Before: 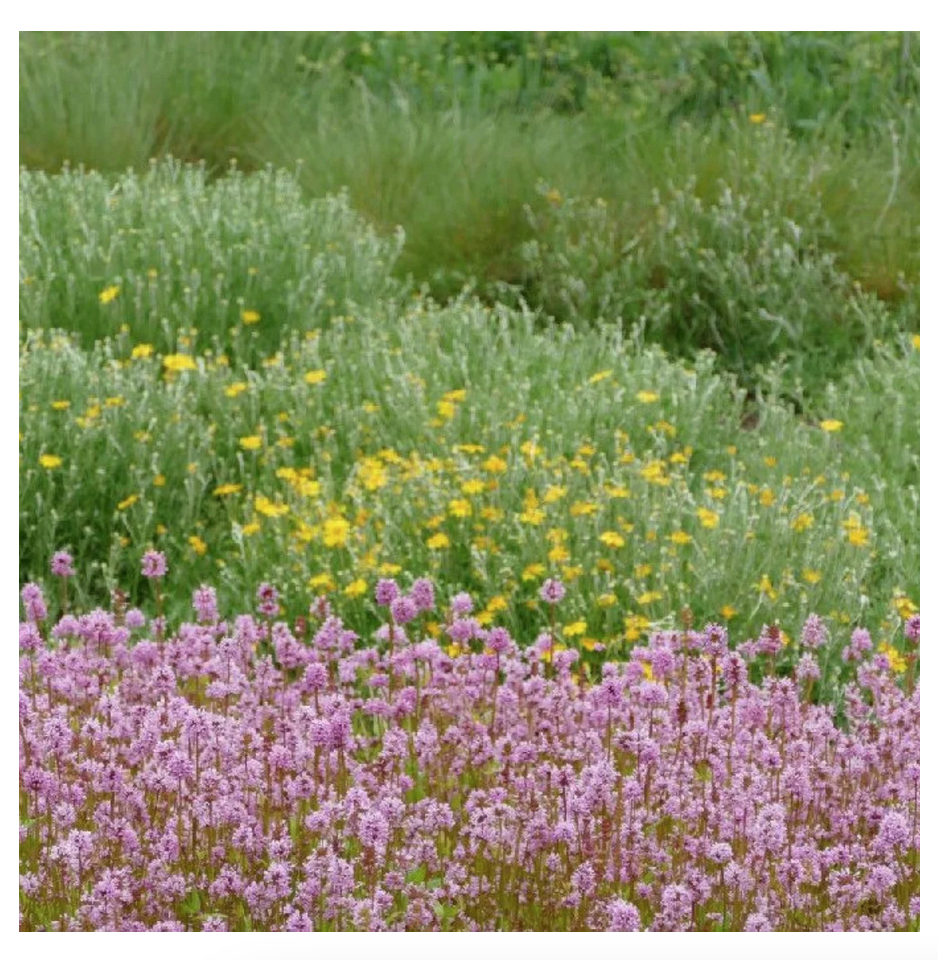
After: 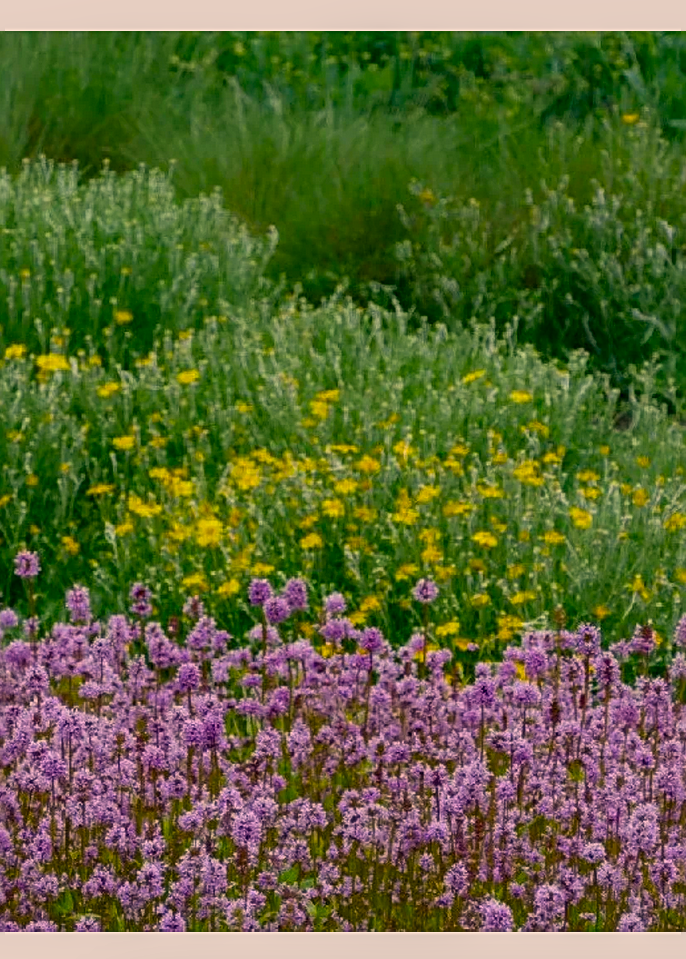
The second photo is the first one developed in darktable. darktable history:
local contrast: on, module defaults
crop: left 13.59%, right 13.271%
color balance rgb: shadows fall-off 102.225%, perceptual saturation grading › global saturation 18.757%, mask middle-gray fulcrum 22.1%, global vibrance 20%
sharpen: on, module defaults
color correction: highlights a* 10.37, highlights b* 14.13, shadows a* -10.25, shadows b* -14.88
exposure: exposure -0.493 EV, compensate highlight preservation false
contrast brightness saturation: contrast 0.065, brightness -0.133, saturation 0.049
